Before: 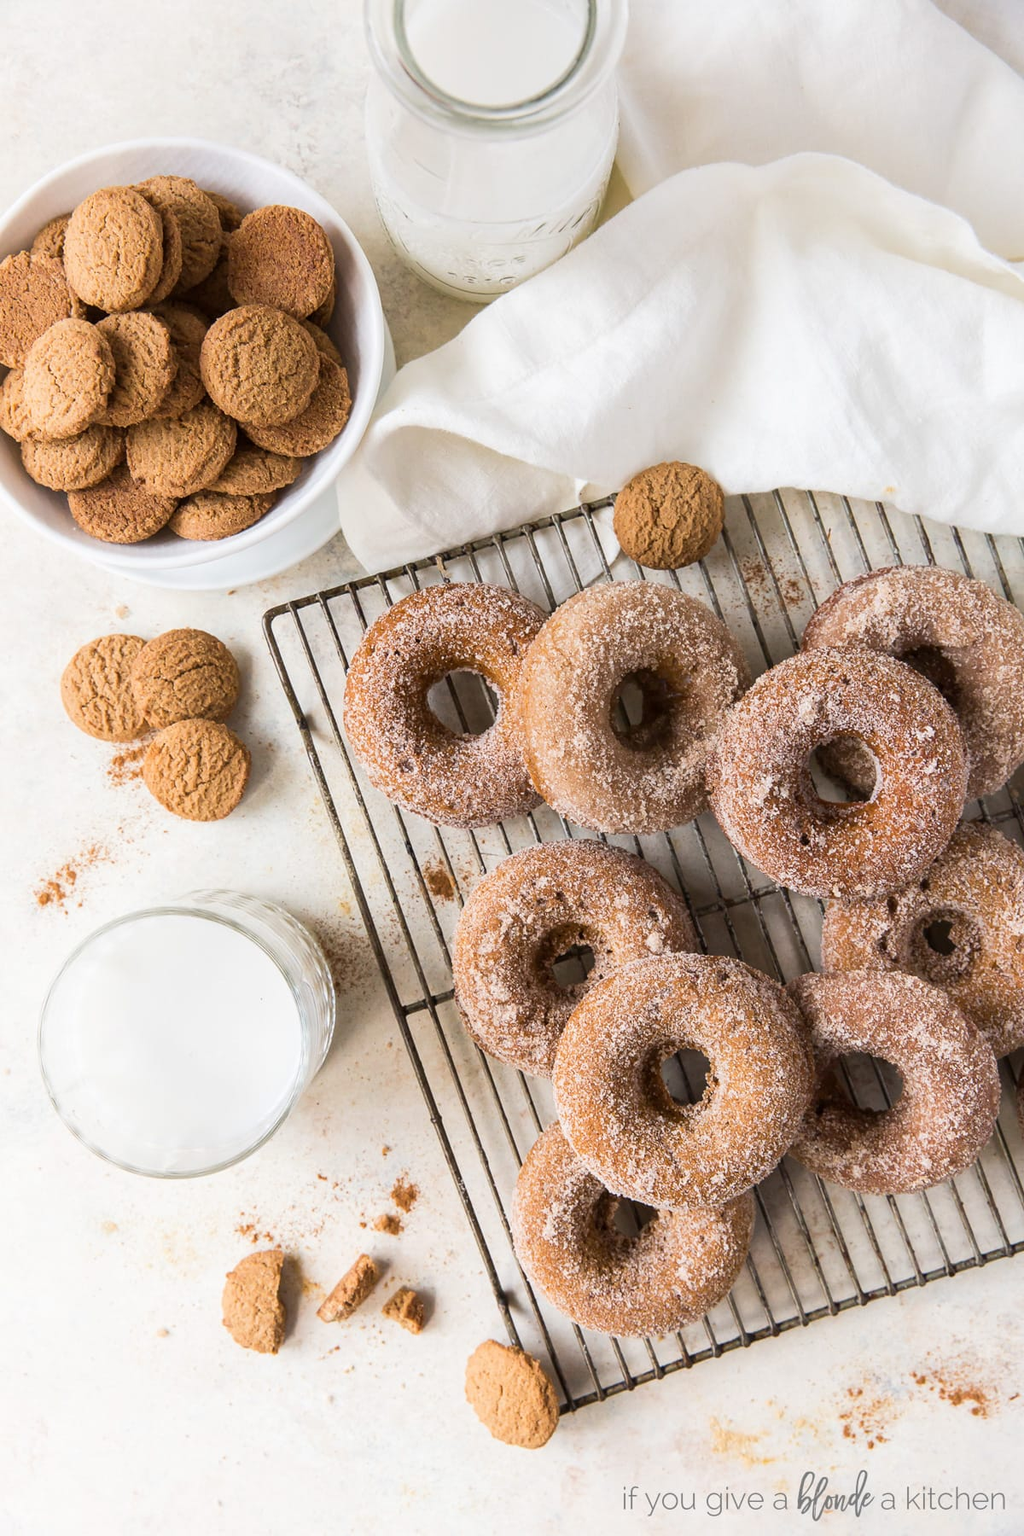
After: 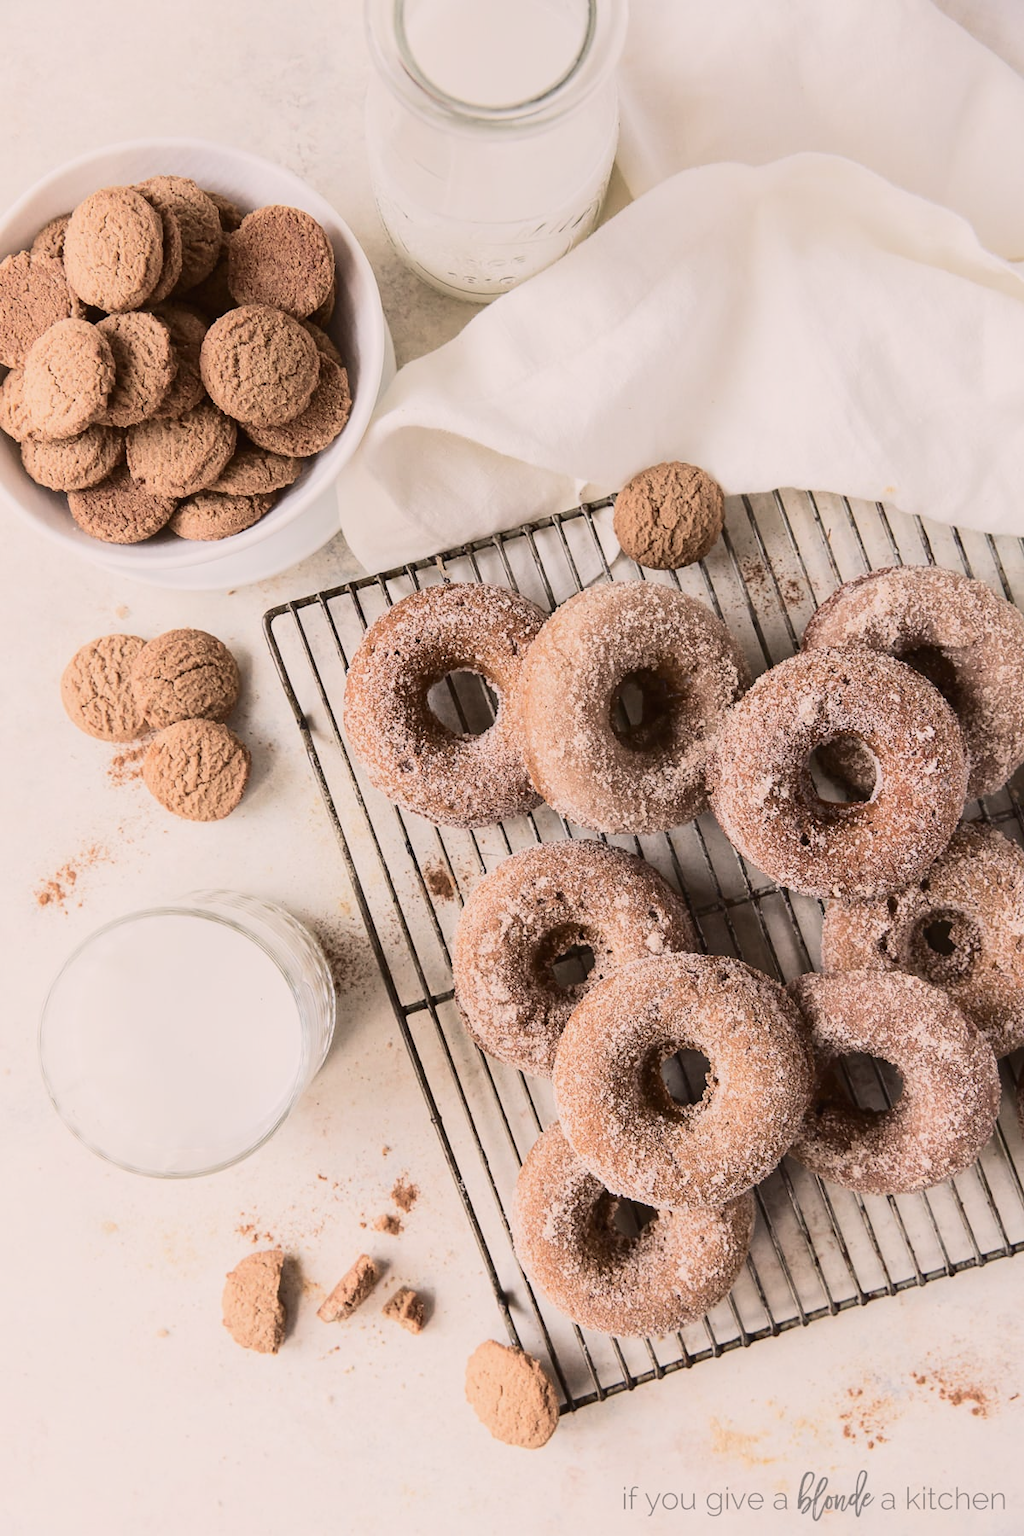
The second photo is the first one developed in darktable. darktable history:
tone curve: curves: ch0 [(0, 0.019) (0.204, 0.162) (0.491, 0.519) (0.748, 0.765) (1, 0.919)]; ch1 [(0, 0) (0.179, 0.173) (0.322, 0.32) (0.442, 0.447) (0.496, 0.504) (0.566, 0.585) (0.761, 0.803) (1, 1)]; ch2 [(0, 0) (0.434, 0.447) (0.483, 0.487) (0.555, 0.563) (0.697, 0.68) (1, 1)], color space Lab, independent channels, preserve colors none
color correction: highlights a* 5.59, highlights b* 5.24, saturation 0.68
